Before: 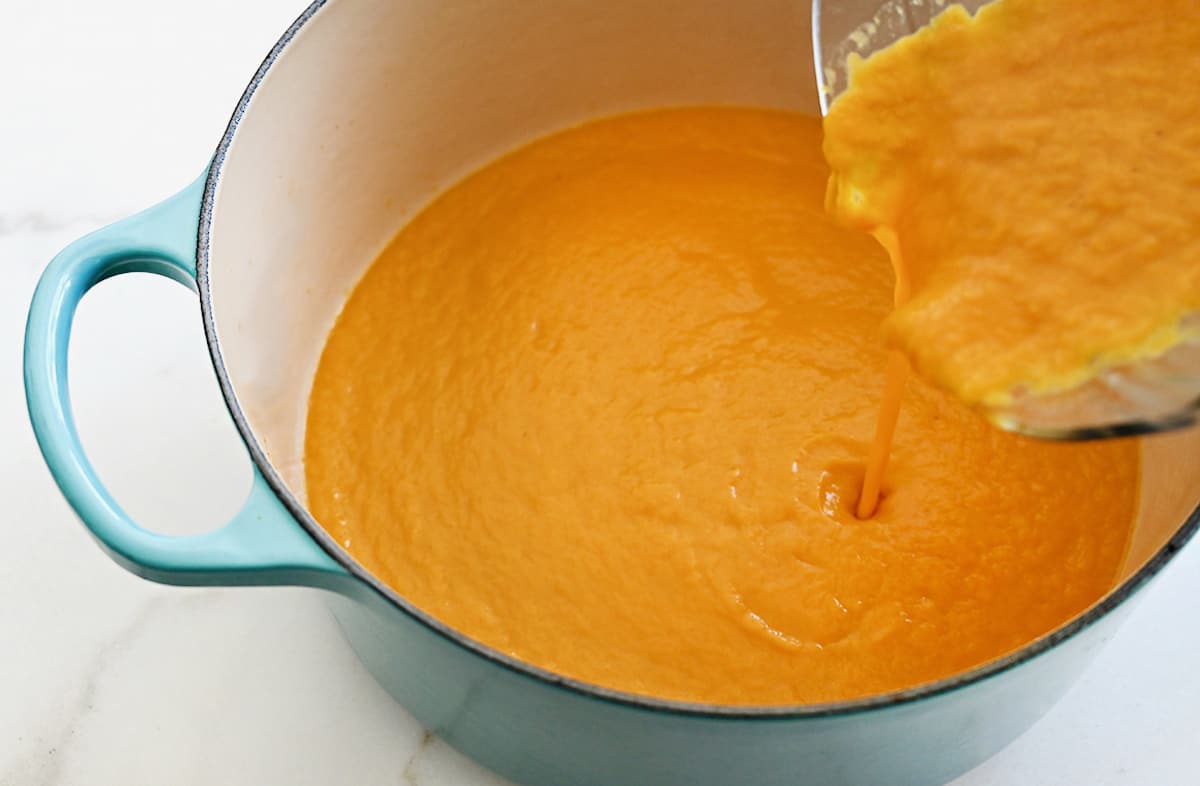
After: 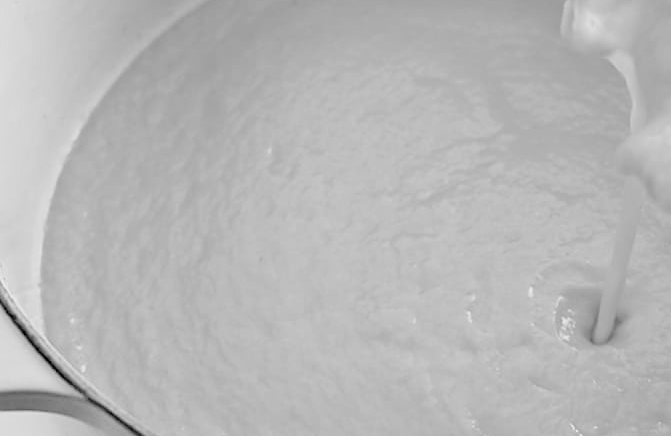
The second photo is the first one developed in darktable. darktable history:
crop and rotate: left 22.054%, top 22.269%, right 21.997%, bottom 22.172%
local contrast: detail 130%
exposure: black level correction 0.001, compensate exposure bias true, compensate highlight preservation false
contrast brightness saturation: contrast 0.096, brightness 0.295, saturation 0.143
color zones: curves: ch1 [(0, -0.014) (0.143, -0.013) (0.286, -0.013) (0.429, -0.016) (0.571, -0.019) (0.714, -0.015) (0.857, 0.002) (1, -0.014)]
filmic rgb: black relative exposure -16 EV, white relative exposure 4.04 EV, target black luminance 0%, hardness 7.55, latitude 72.42%, contrast 0.898, highlights saturation mix 11.23%, shadows ↔ highlights balance -0.381%
sharpen: radius 1.595, amount 0.376, threshold 1.513
